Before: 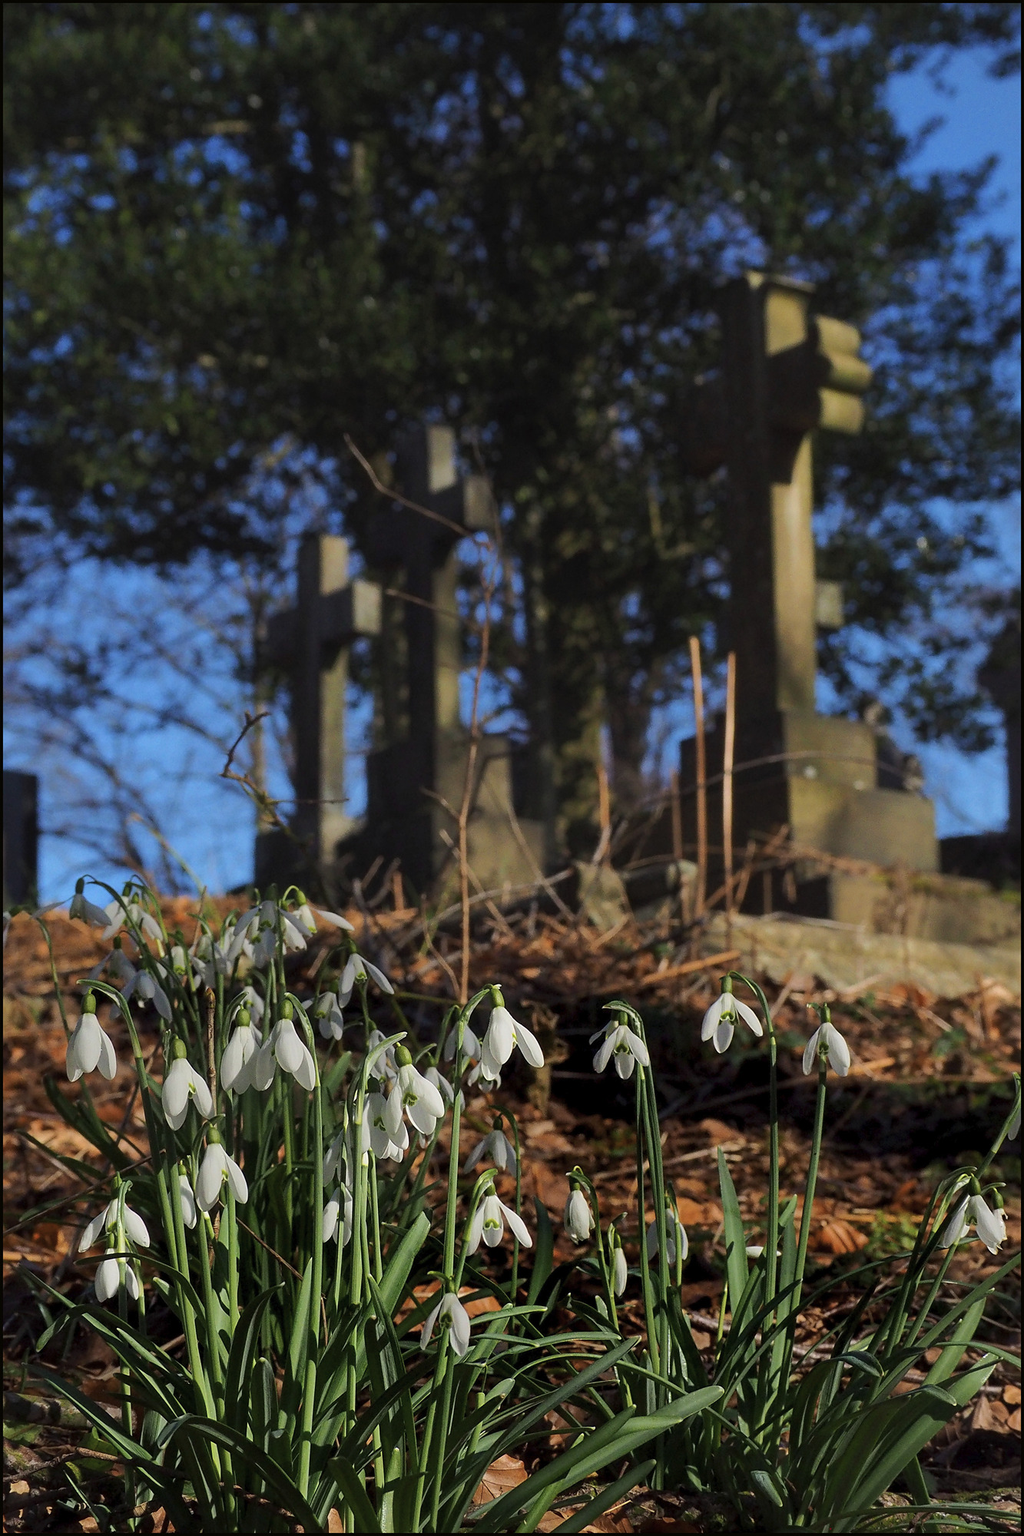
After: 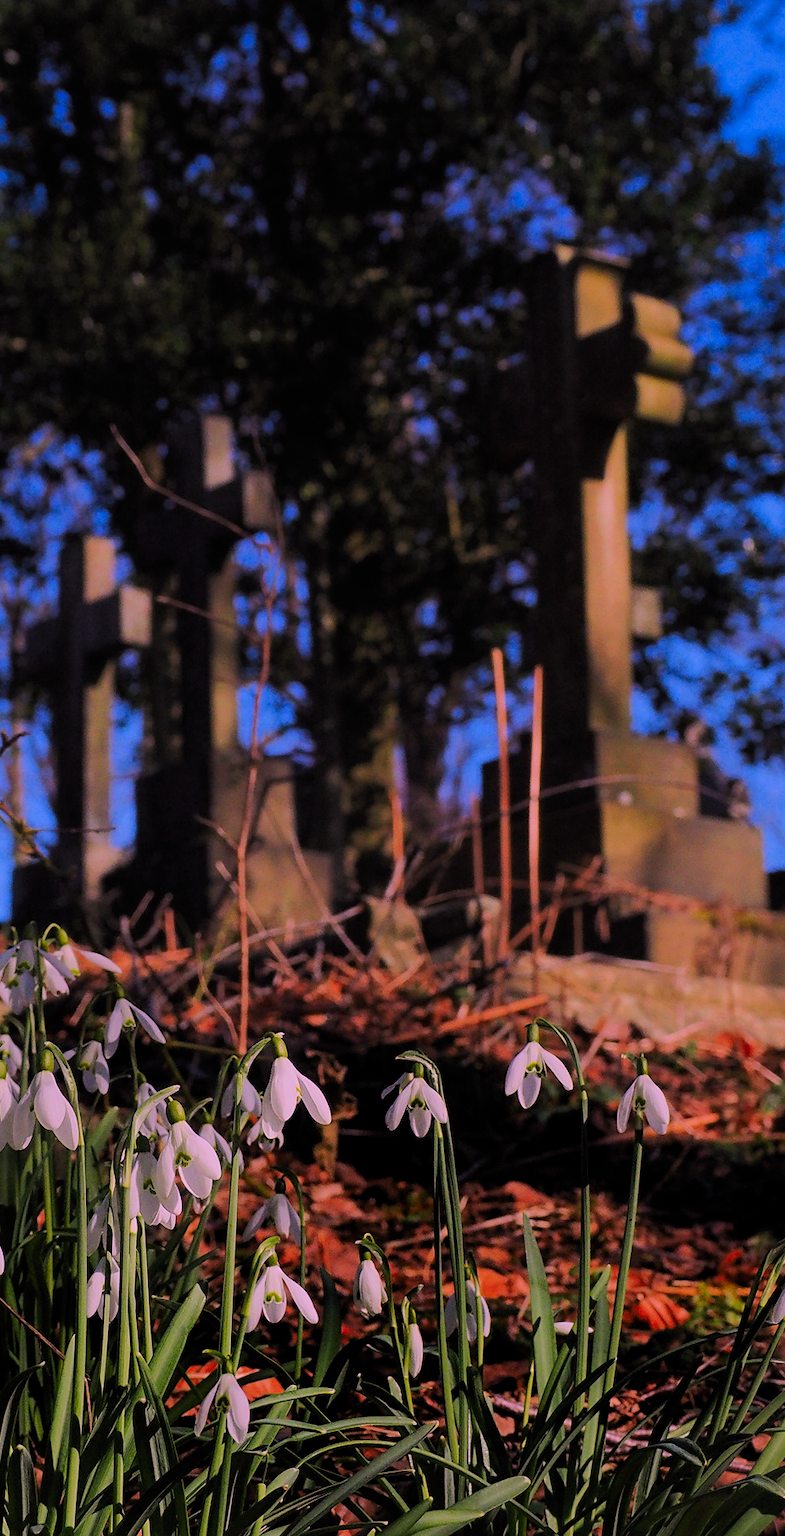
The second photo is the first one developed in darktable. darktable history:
crop and rotate: left 23.89%, top 3.281%, right 6.595%, bottom 6.211%
color correction: highlights a* 18.8, highlights b* -12.2, saturation 1.7
filmic rgb: black relative exposure -7.16 EV, white relative exposure 5.35 EV, hardness 3.02, add noise in highlights 0.002, preserve chrominance max RGB, color science v3 (2019), use custom middle-gray values true, contrast in highlights soft
exposure: compensate highlight preservation false
